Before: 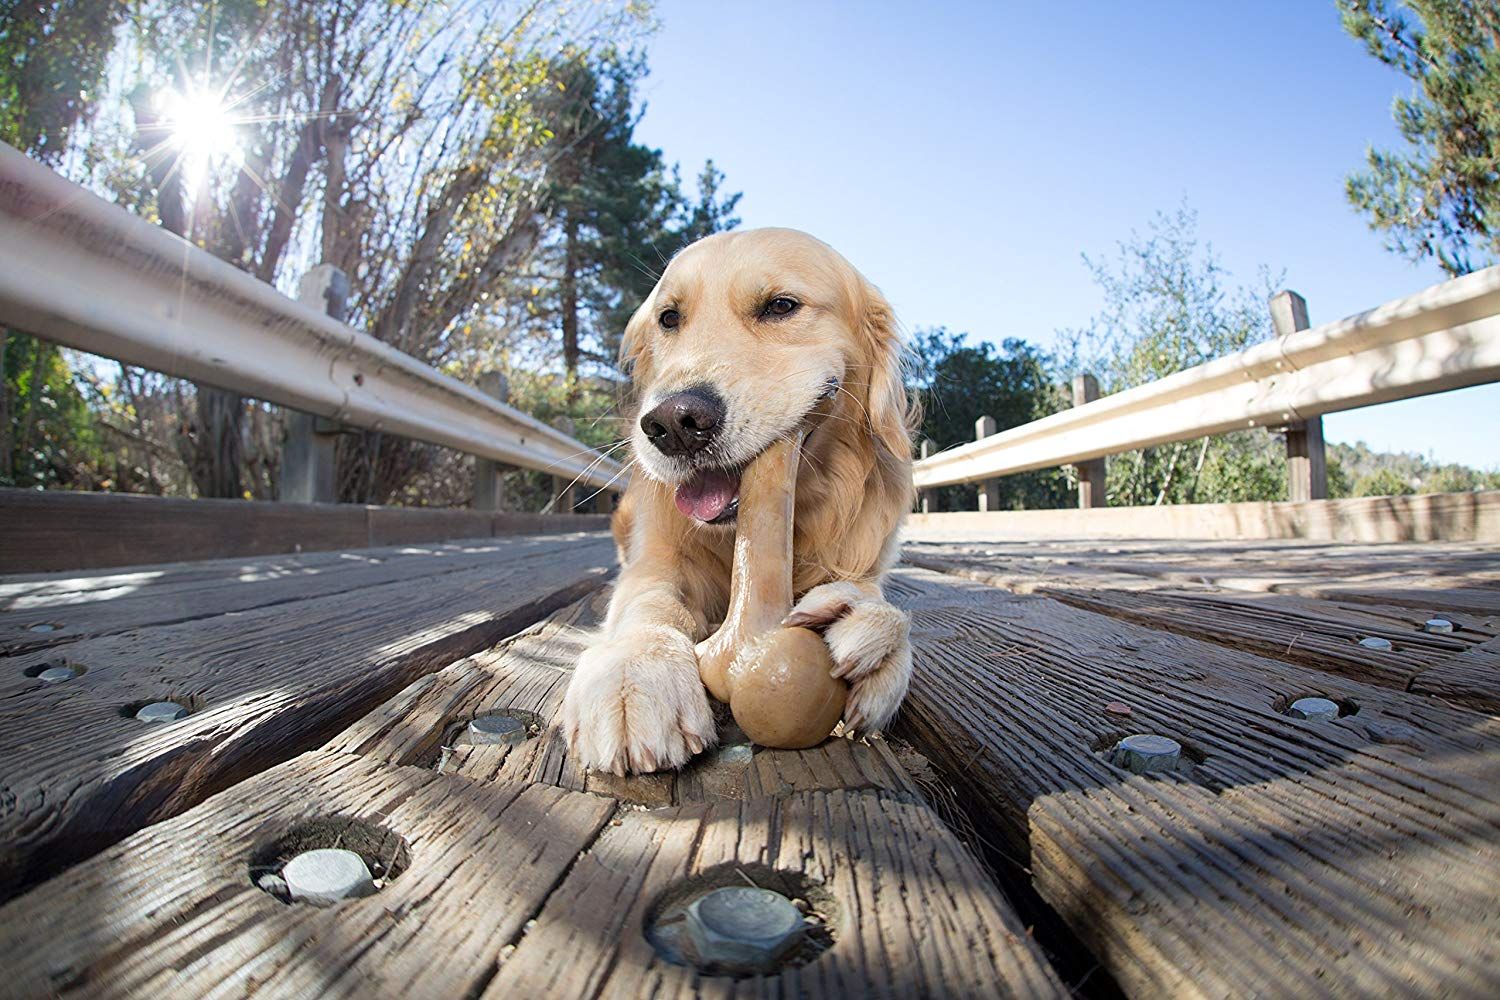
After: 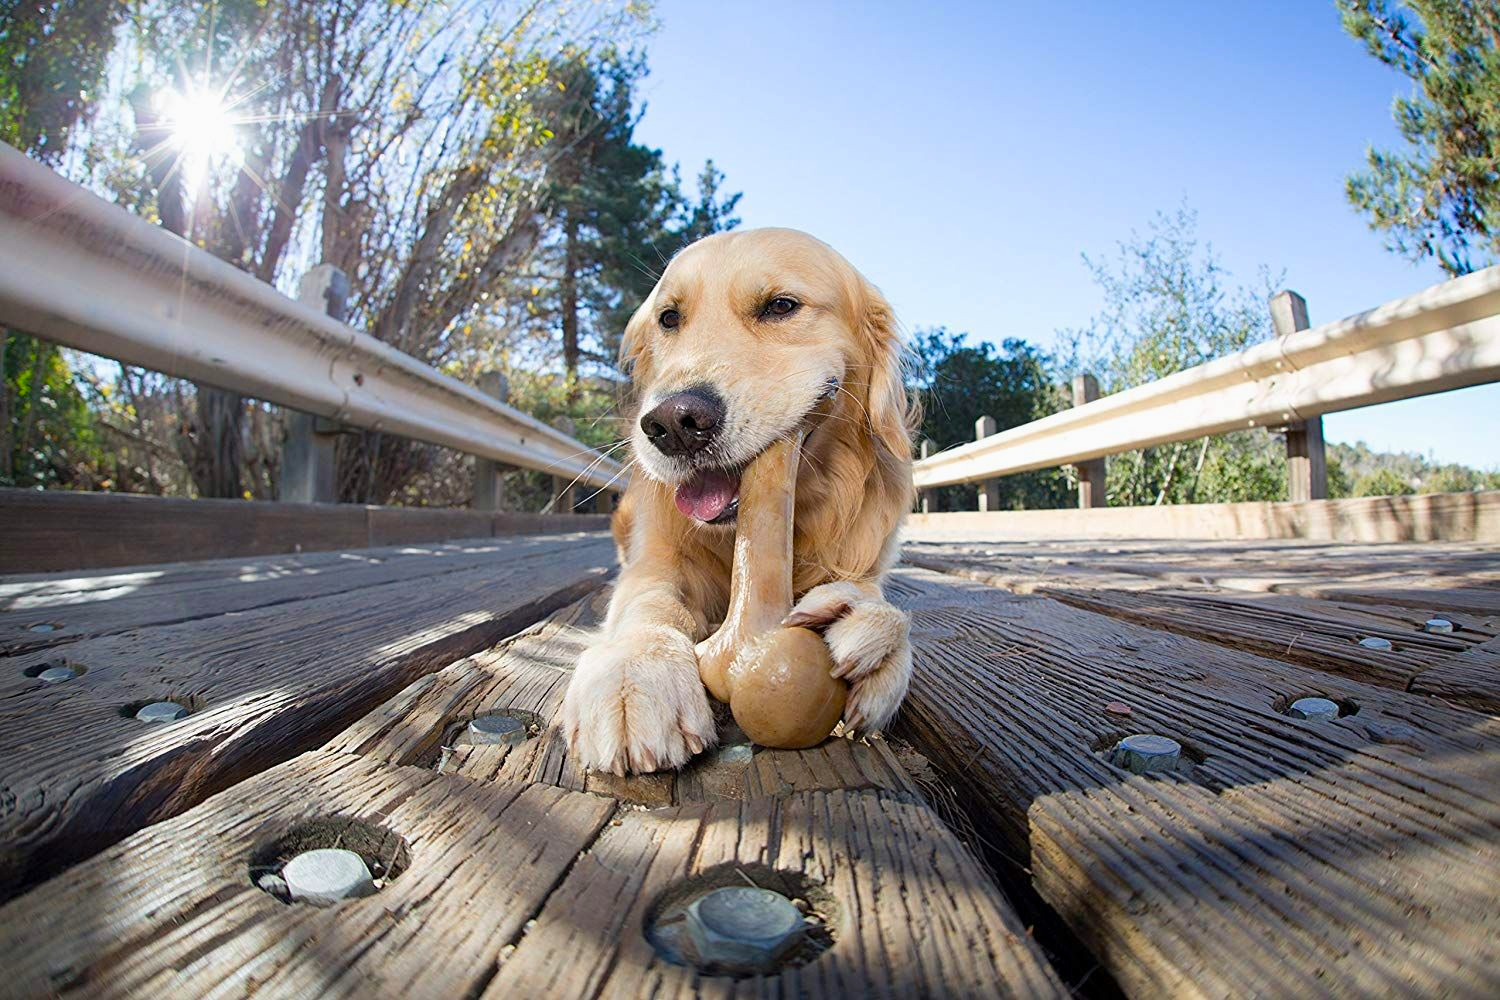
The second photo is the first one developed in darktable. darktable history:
color balance rgb "[intense colors]": linear chroma grading › shadows -8%, linear chroma grading › global chroma 10%, perceptual saturation grading › global saturation 2%, perceptual saturation grading › highlights -2%, perceptual saturation grading › mid-tones 4%, perceptual saturation grading › shadows 8%, perceptual brilliance grading › global brilliance 2%, perceptual brilliance grading › highlights -4%, global vibrance 16%, saturation formula JzAzBz (2021)
